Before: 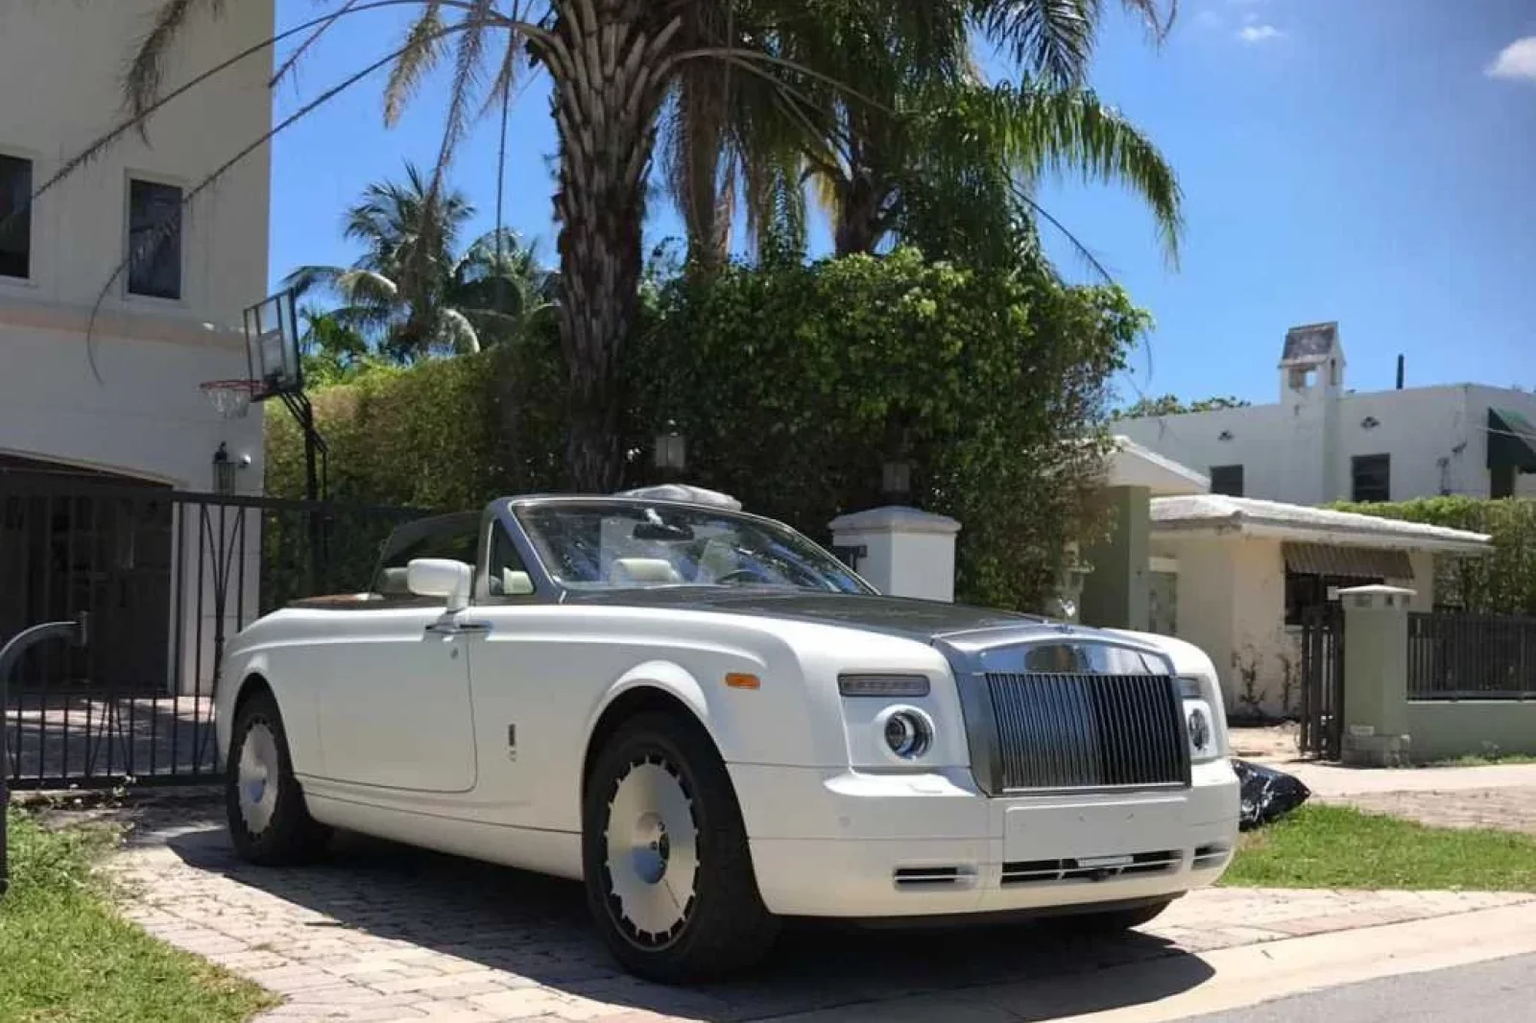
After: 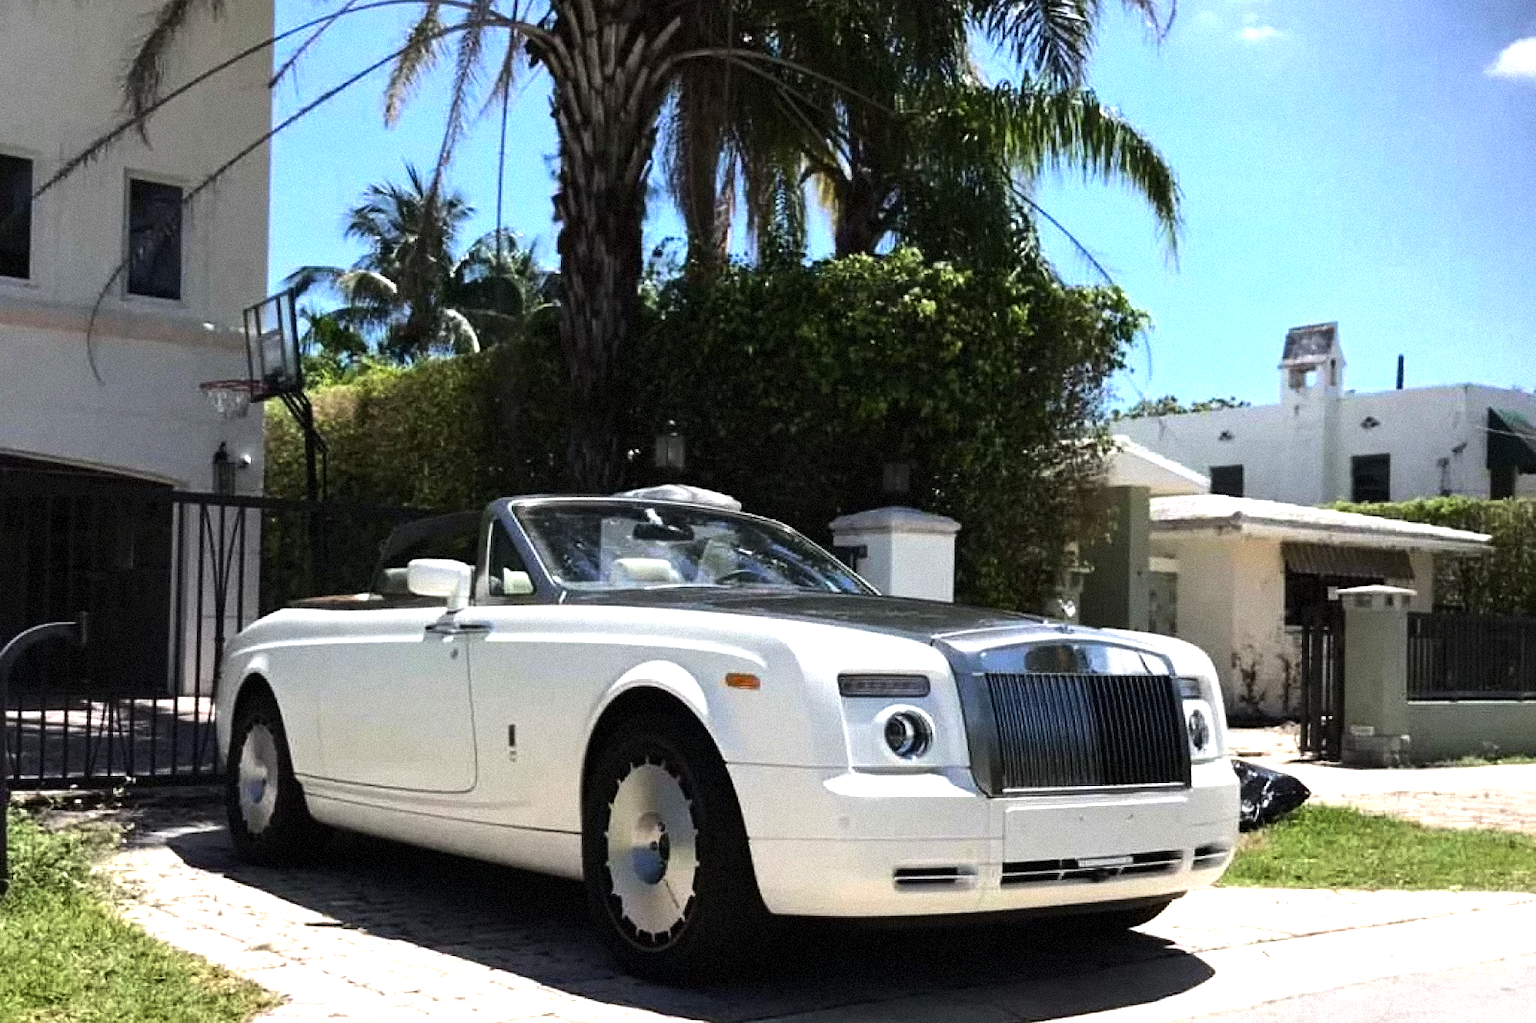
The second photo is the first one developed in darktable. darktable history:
grain: mid-tones bias 0%
tone equalizer: -8 EV -1.08 EV, -7 EV -1.01 EV, -6 EV -0.867 EV, -5 EV -0.578 EV, -3 EV 0.578 EV, -2 EV 0.867 EV, -1 EV 1.01 EV, +0 EV 1.08 EV, edges refinement/feathering 500, mask exposure compensation -1.57 EV, preserve details no
